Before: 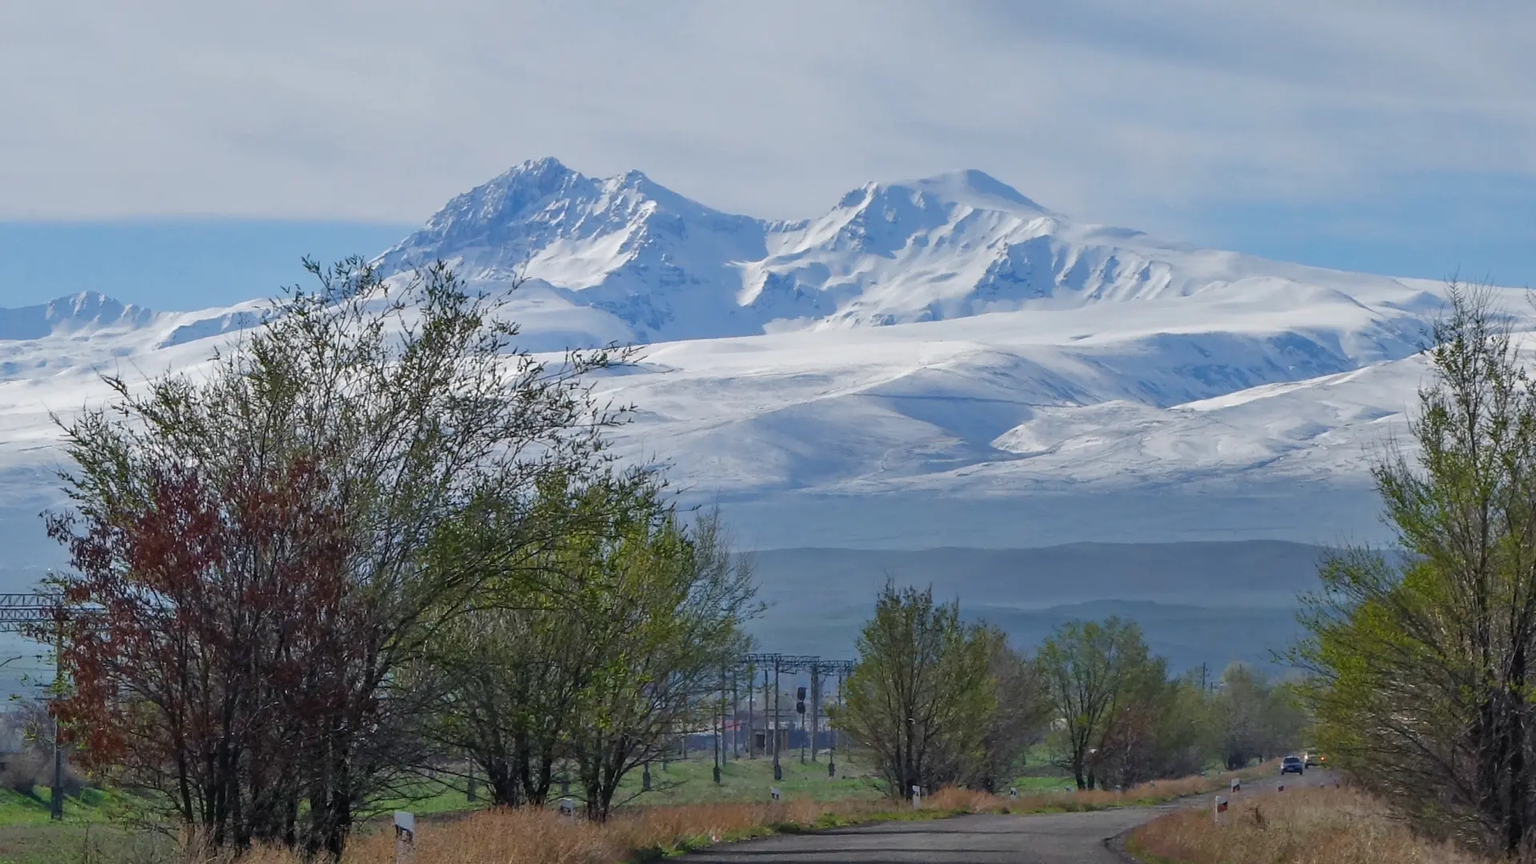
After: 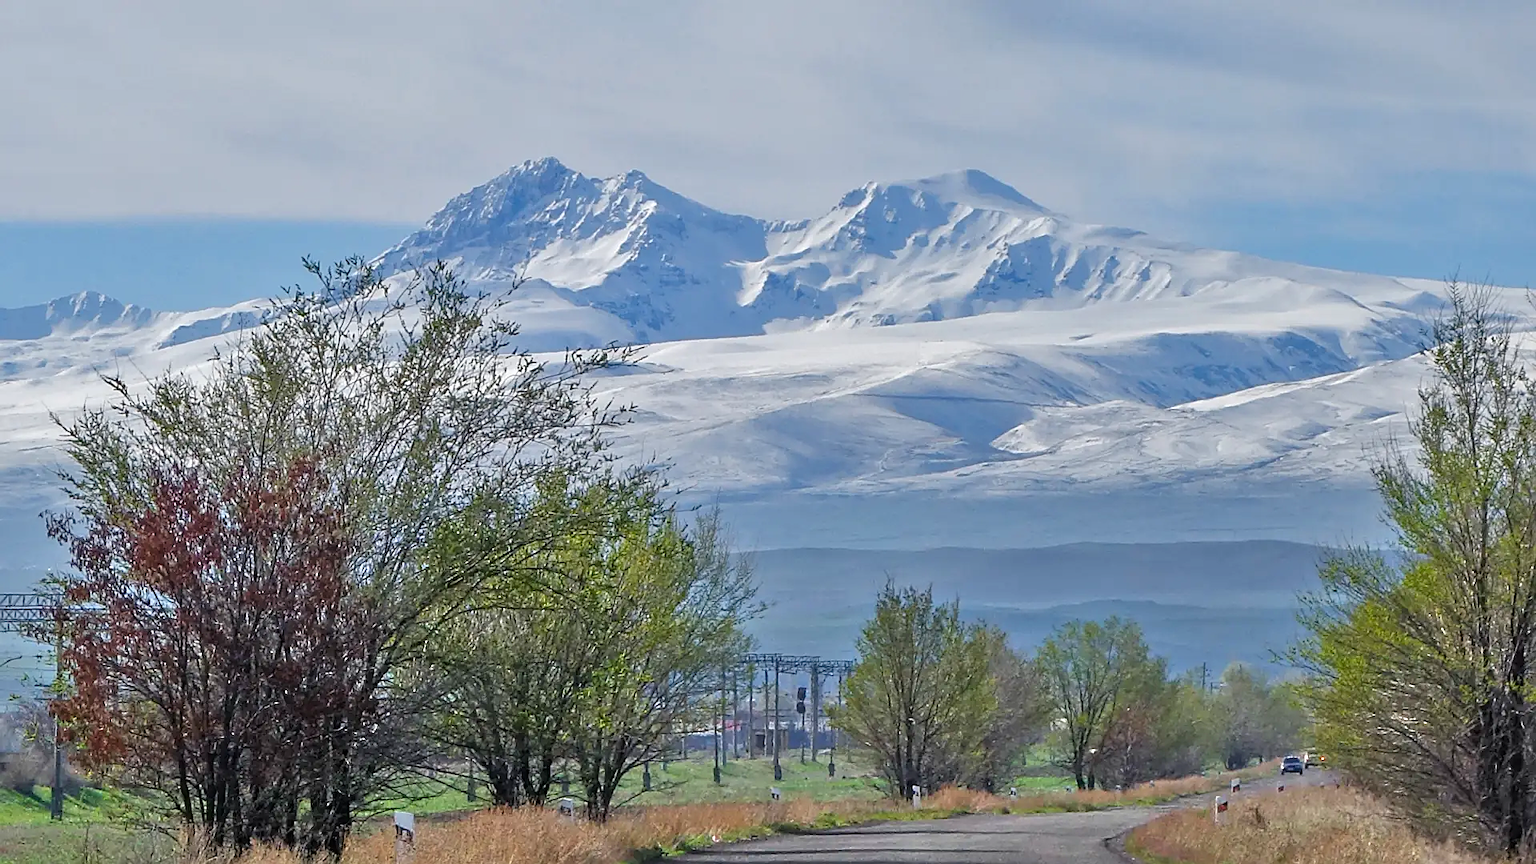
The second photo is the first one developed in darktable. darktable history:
contrast brightness saturation: contrast 0.03, brightness -0.04
tone equalizer: -7 EV 0.15 EV, -6 EV 0.6 EV, -5 EV 1.15 EV, -4 EV 1.33 EV, -3 EV 1.15 EV, -2 EV 0.6 EV, -1 EV 0.15 EV, mask exposure compensation -0.5 EV
sharpen: on, module defaults
